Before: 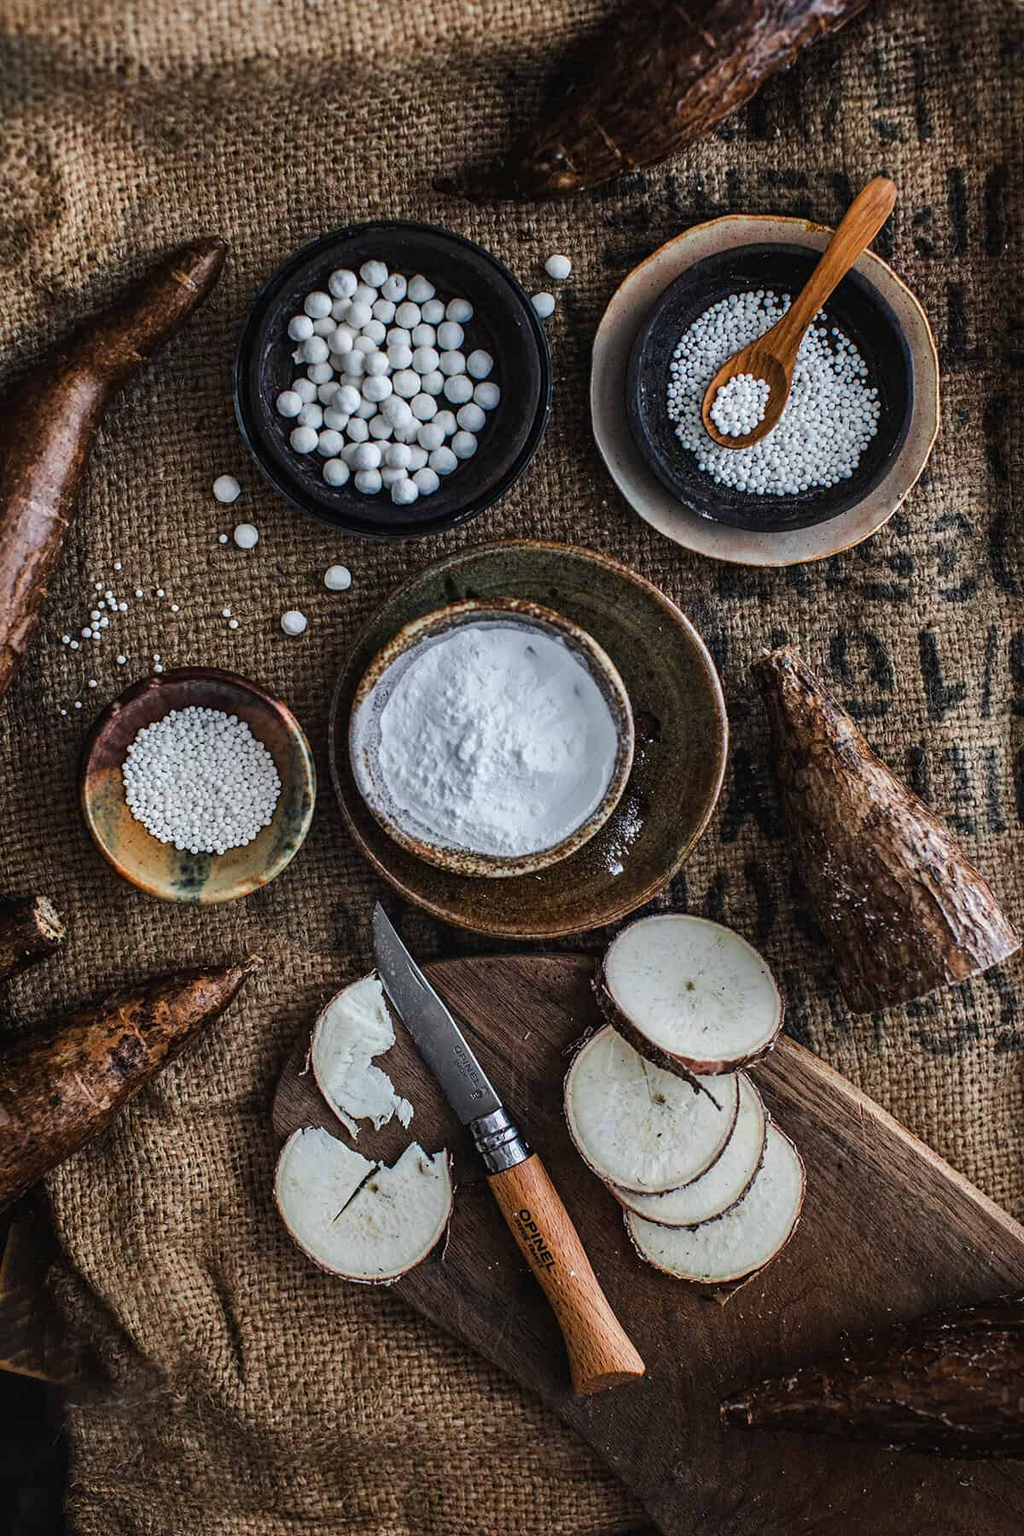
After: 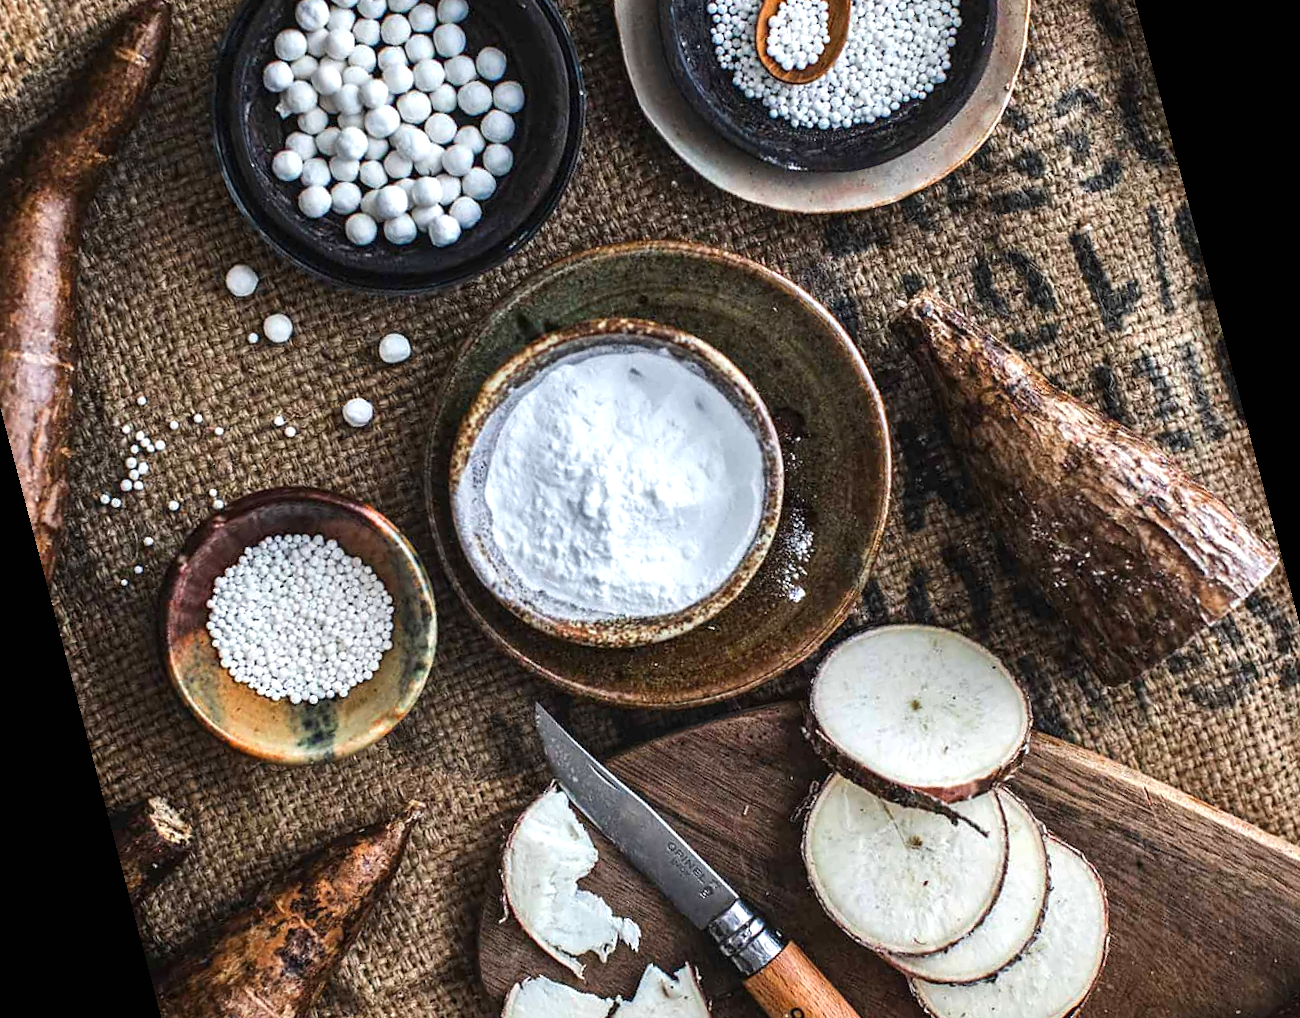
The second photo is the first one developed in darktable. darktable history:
exposure: black level correction 0, exposure 0.7 EV, compensate exposure bias true, compensate highlight preservation false
rotate and perspective: rotation -14.8°, crop left 0.1, crop right 0.903, crop top 0.25, crop bottom 0.748
